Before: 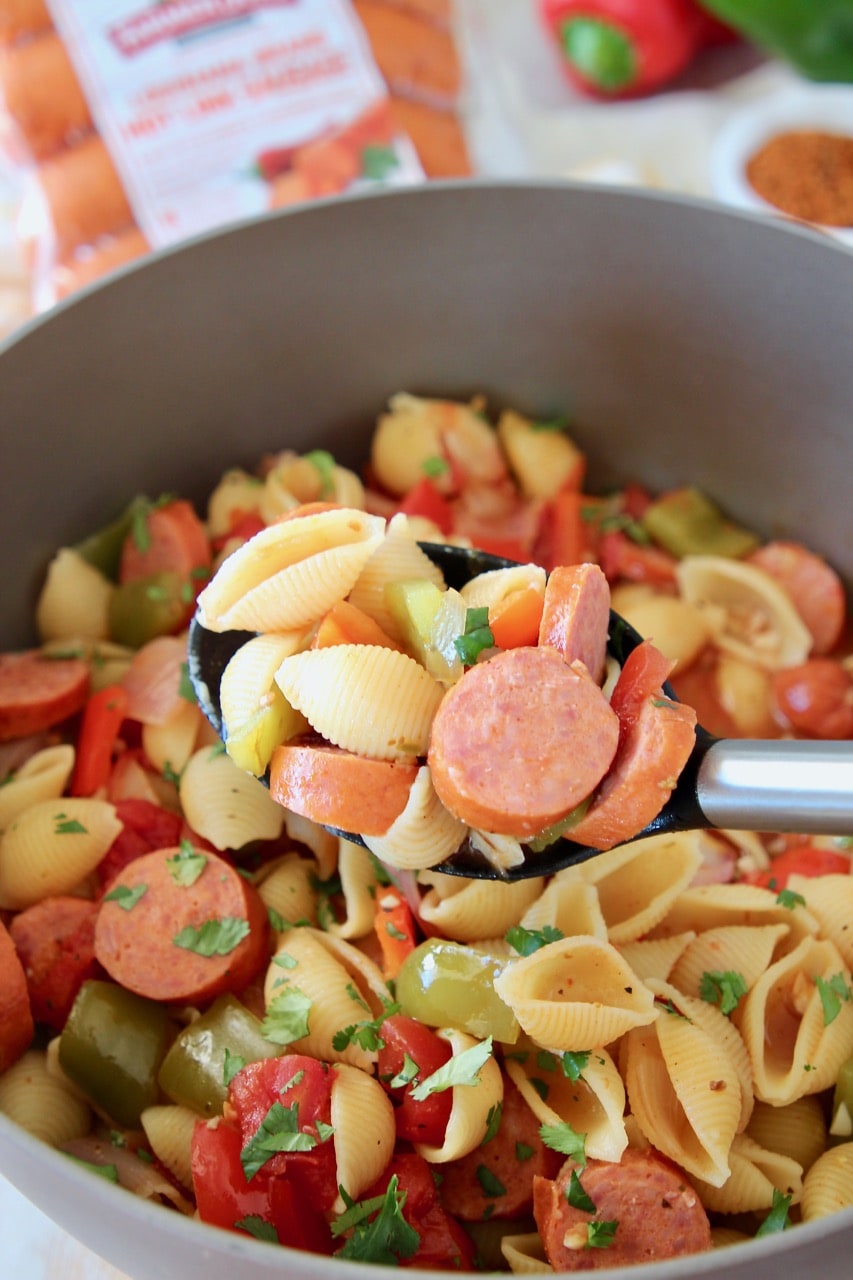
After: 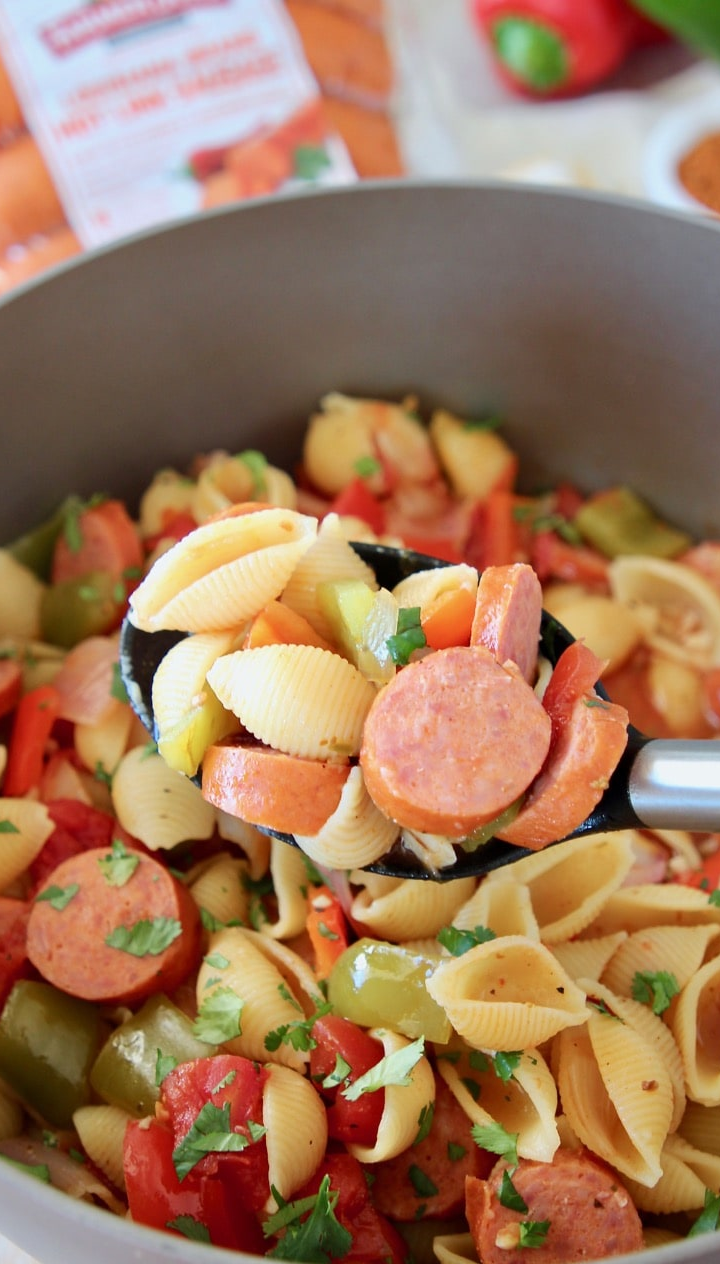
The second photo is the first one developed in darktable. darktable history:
crop: left 8.026%, right 7.374%
tone equalizer: -7 EV 0.13 EV, smoothing diameter 25%, edges refinement/feathering 10, preserve details guided filter
